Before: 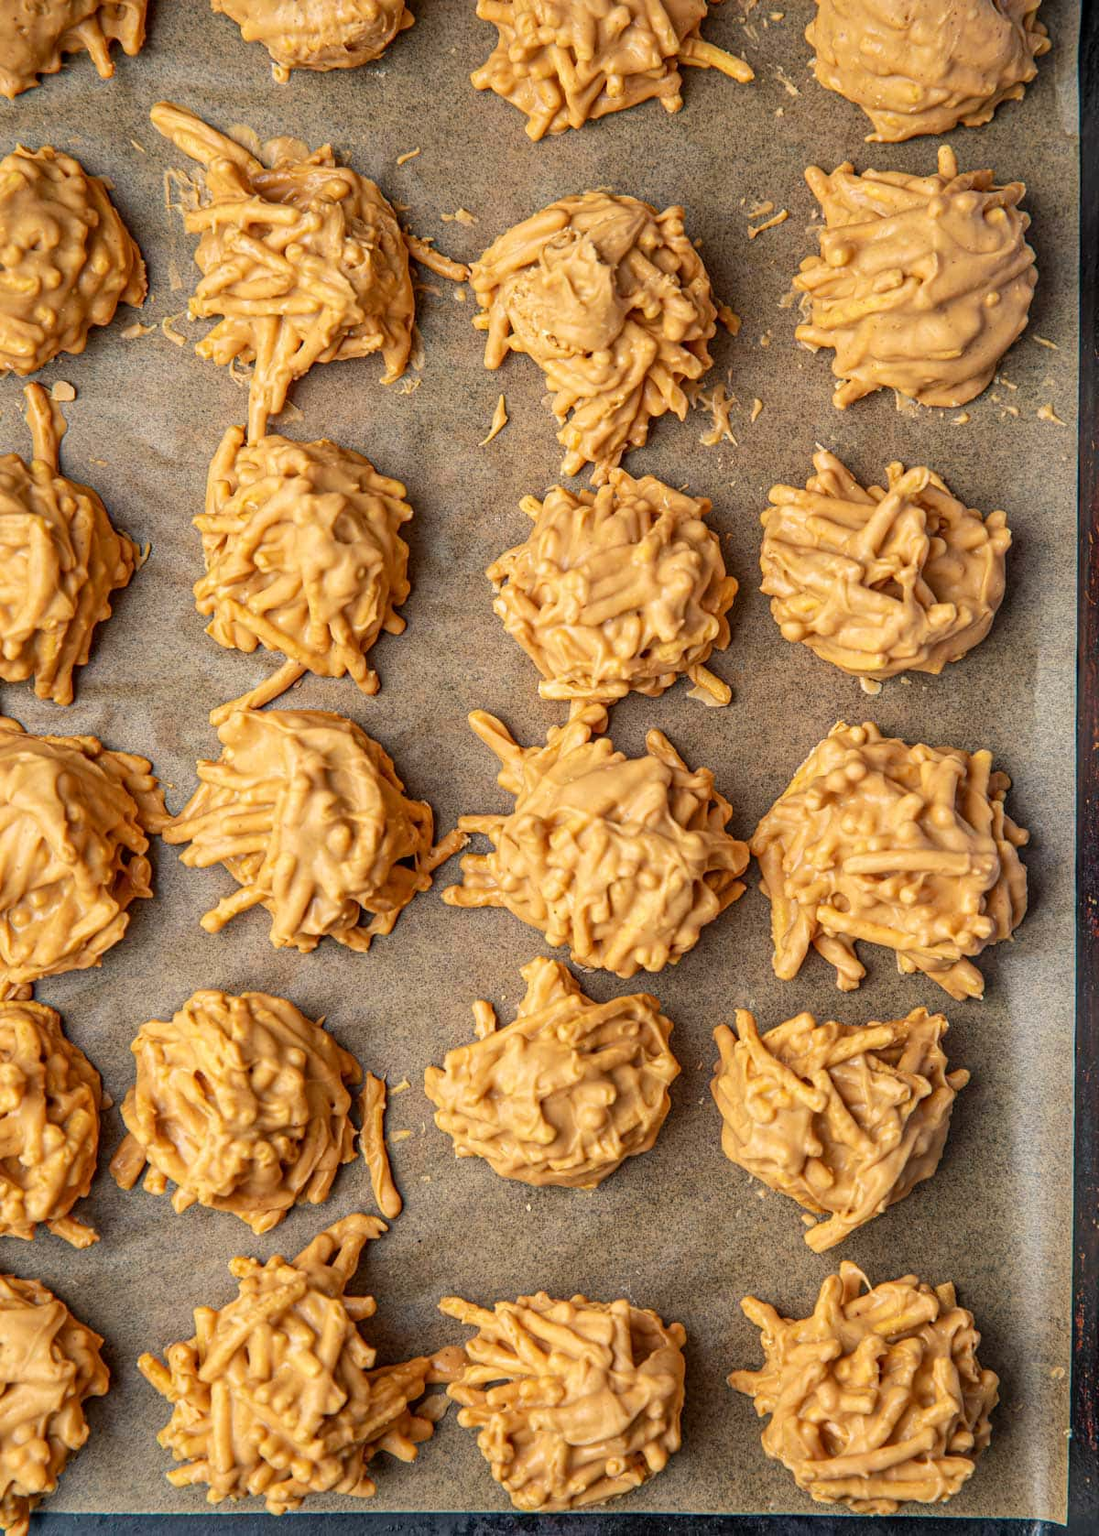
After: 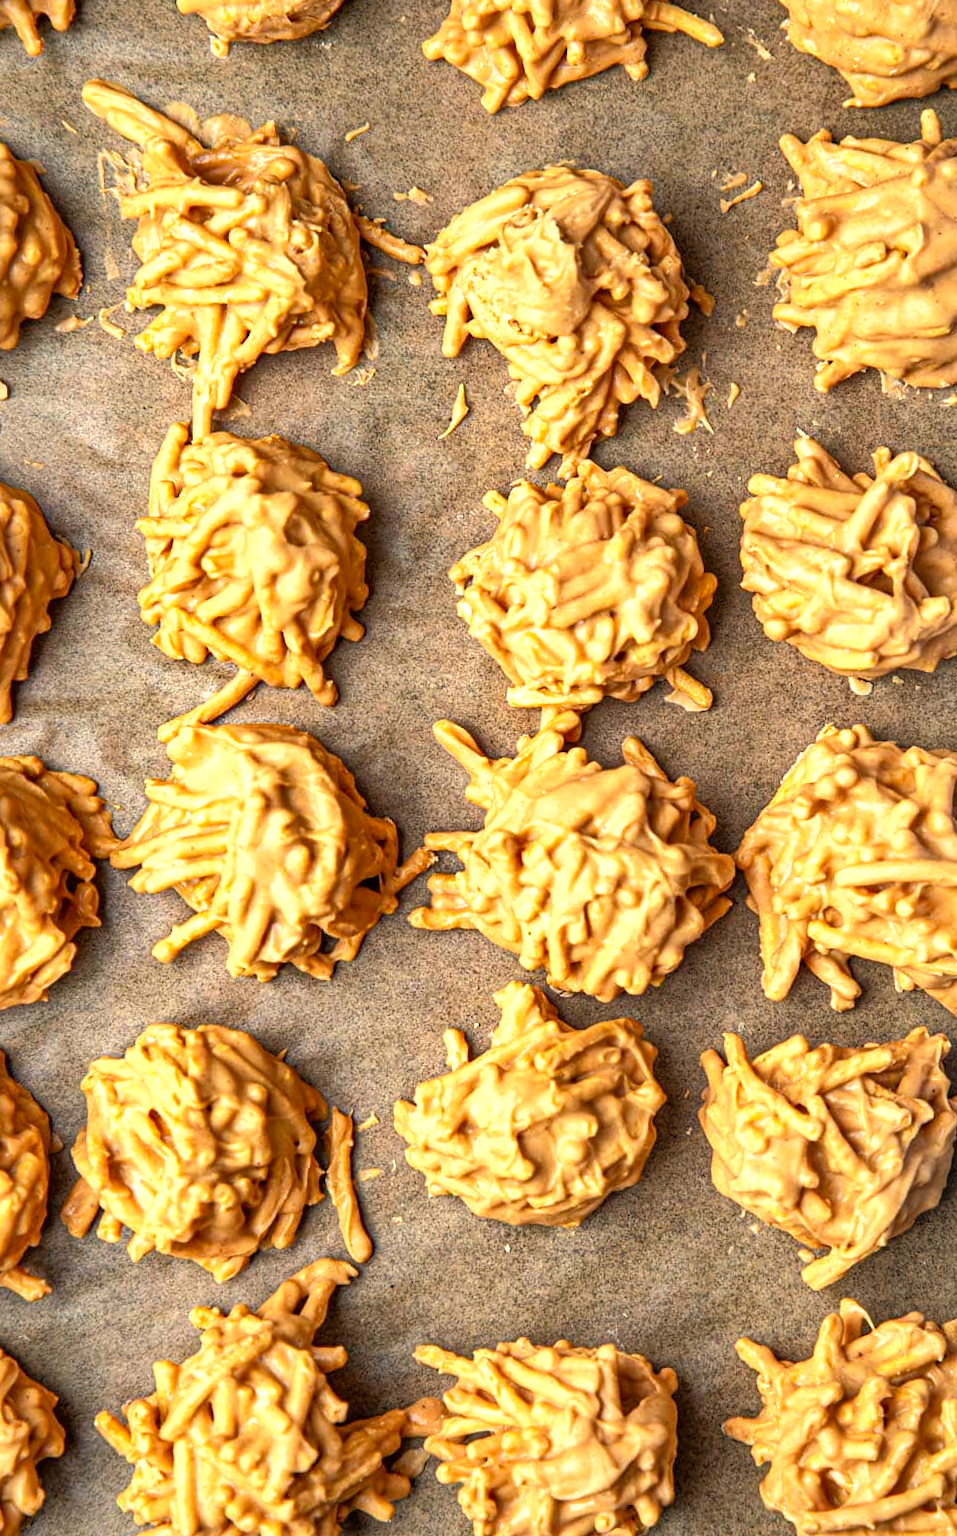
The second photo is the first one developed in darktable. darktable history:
tone equalizer: -8 EV -0.729 EV, -7 EV -0.667 EV, -6 EV -0.599 EV, -5 EV -0.417 EV, -3 EV 0.382 EV, -2 EV 0.6 EV, -1 EV 0.687 EV, +0 EV 0.753 EV
shadows and highlights: shadows 59.69, soften with gaussian
crop and rotate: angle 1.13°, left 4.35%, top 0.978%, right 11.505%, bottom 2.441%
